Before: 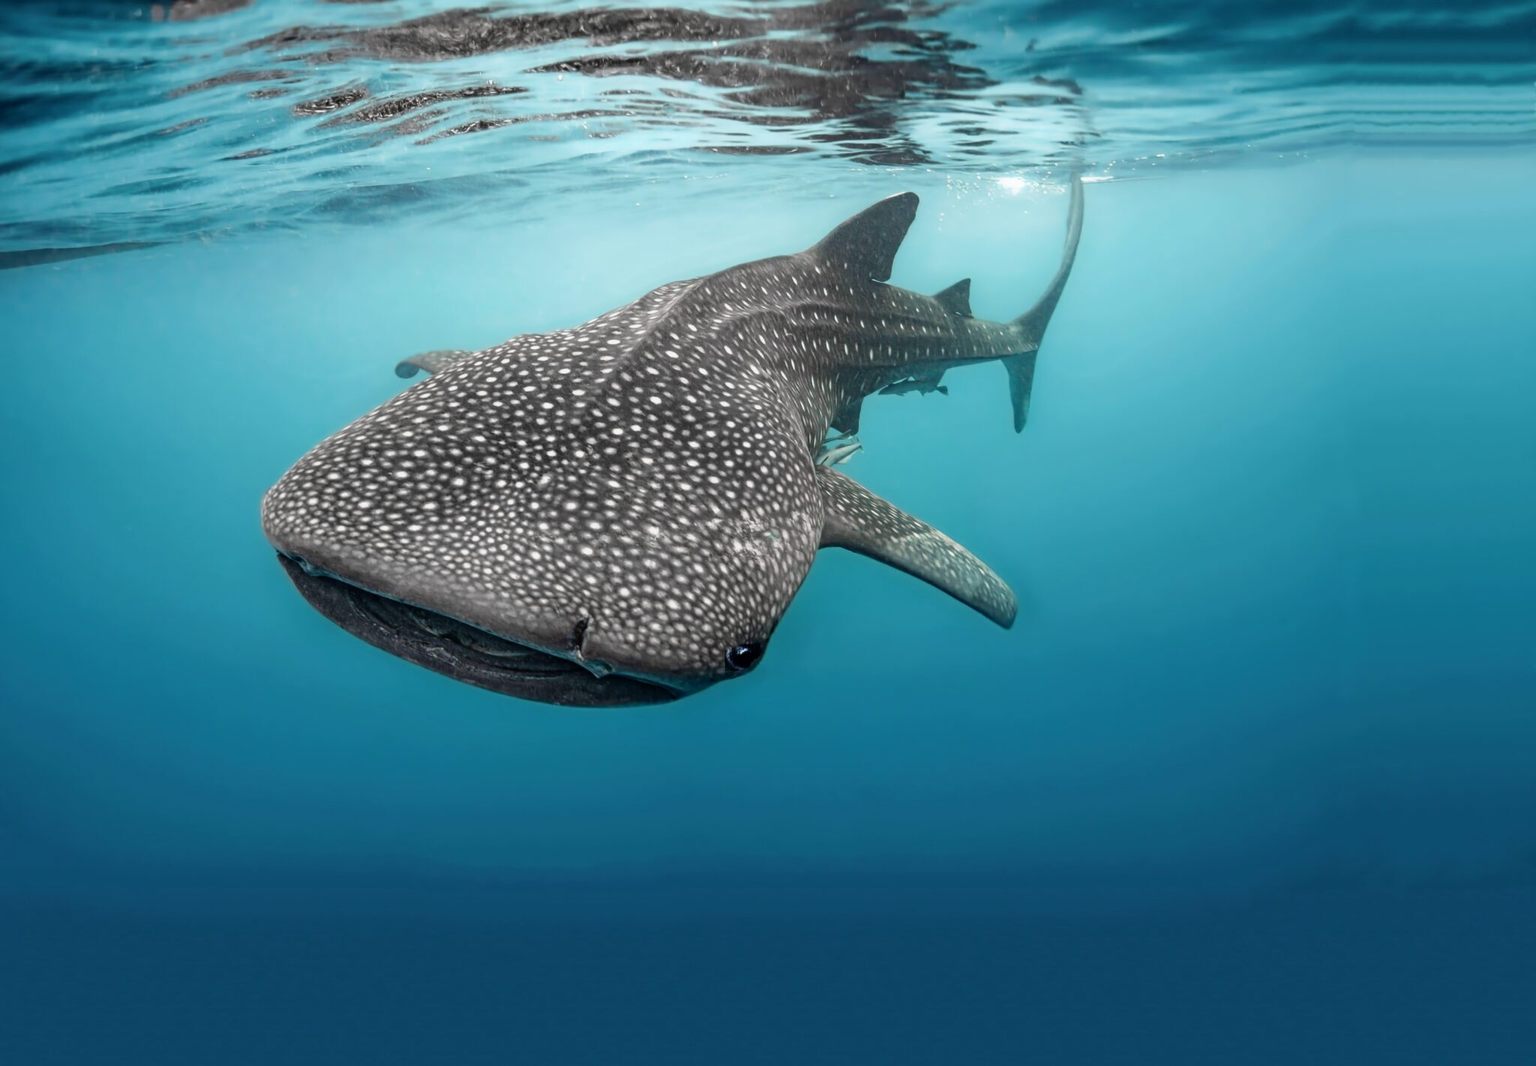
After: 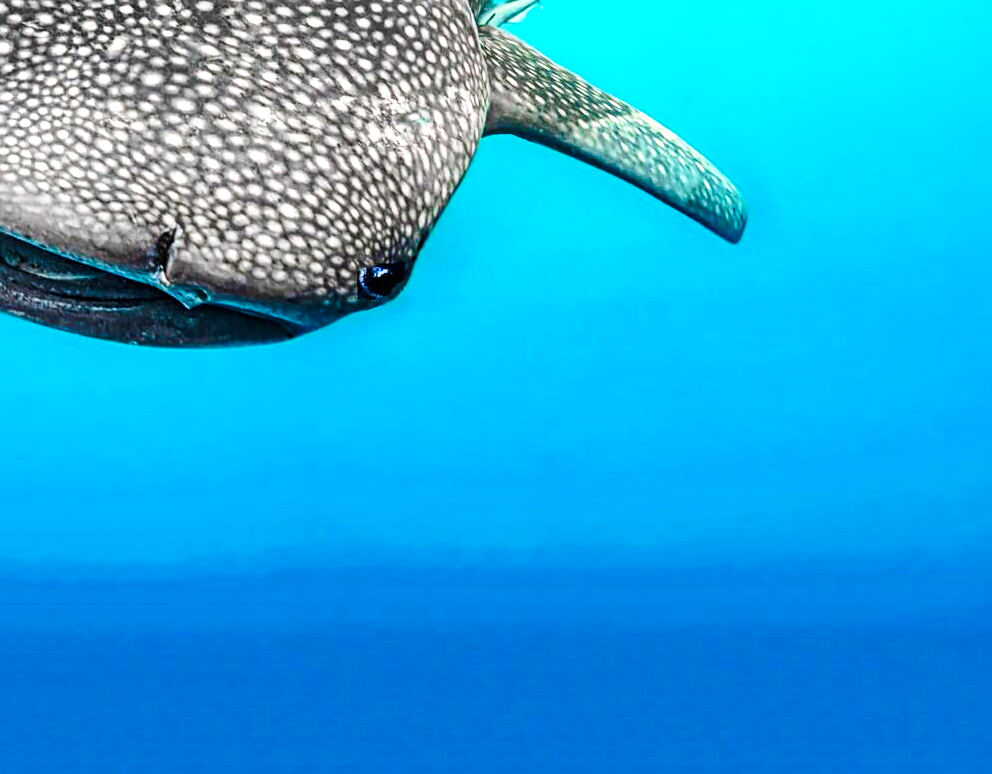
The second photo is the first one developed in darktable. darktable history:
crop: left 29.745%, top 41.914%, right 21.236%, bottom 3.474%
shadows and highlights: radius 133.94, soften with gaussian
local contrast: on, module defaults
contrast brightness saturation: contrast 0.201, brightness 0.196, saturation 0.804
exposure: black level correction 0.001, exposure 0.145 EV, compensate exposure bias true, compensate highlight preservation false
base curve: curves: ch0 [(0, 0) (0.028, 0.03) (0.121, 0.232) (0.46, 0.748) (0.859, 0.968) (1, 1)], preserve colors none
sharpen: on, module defaults
